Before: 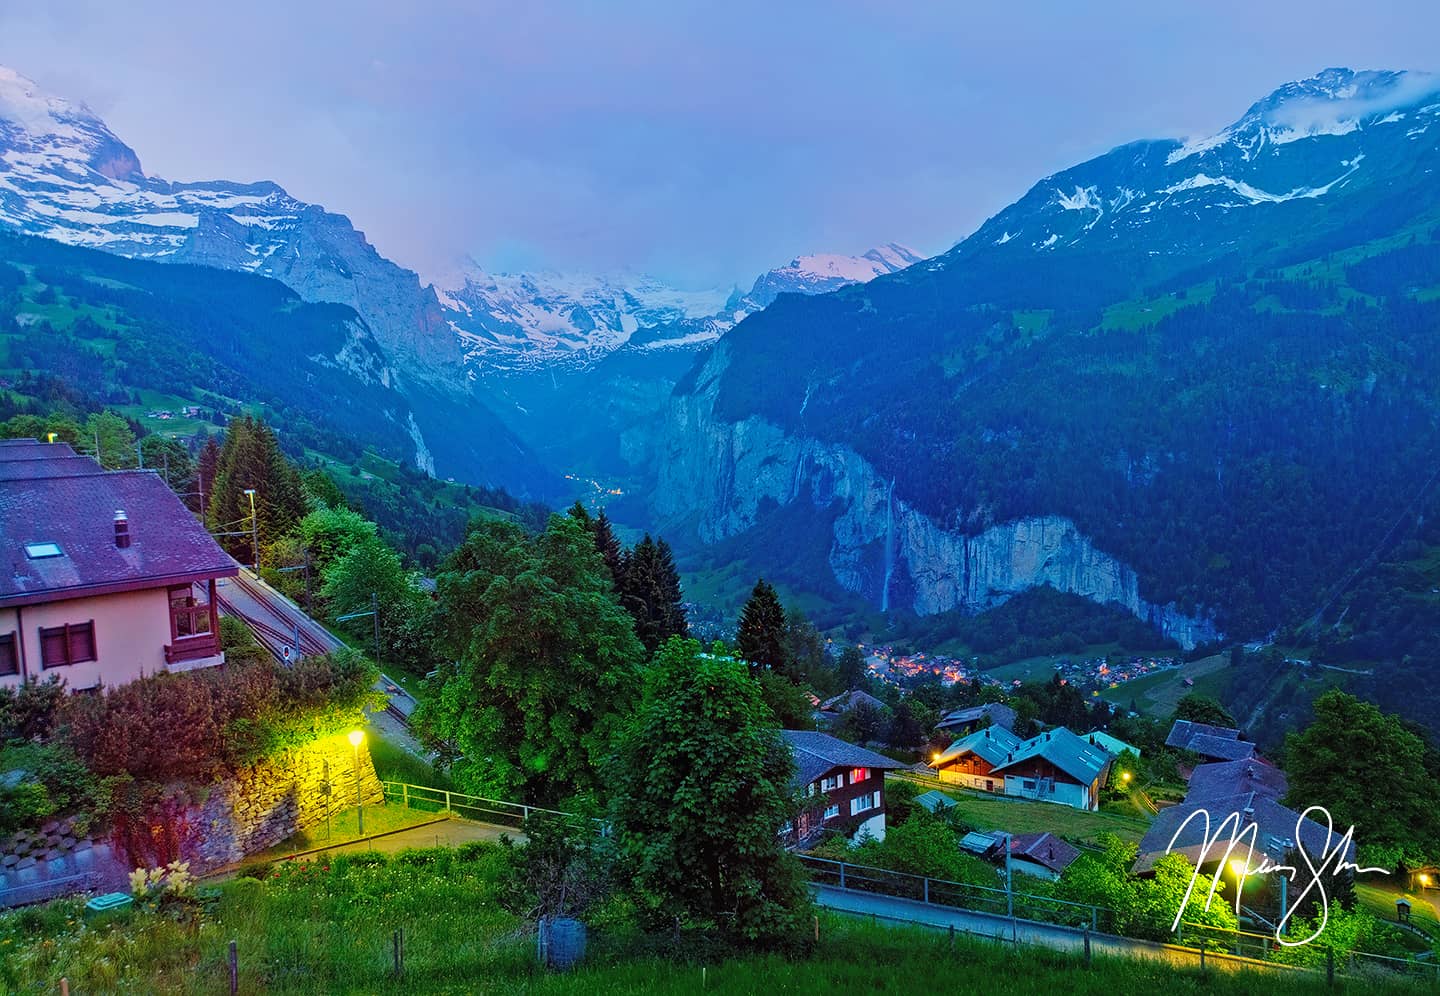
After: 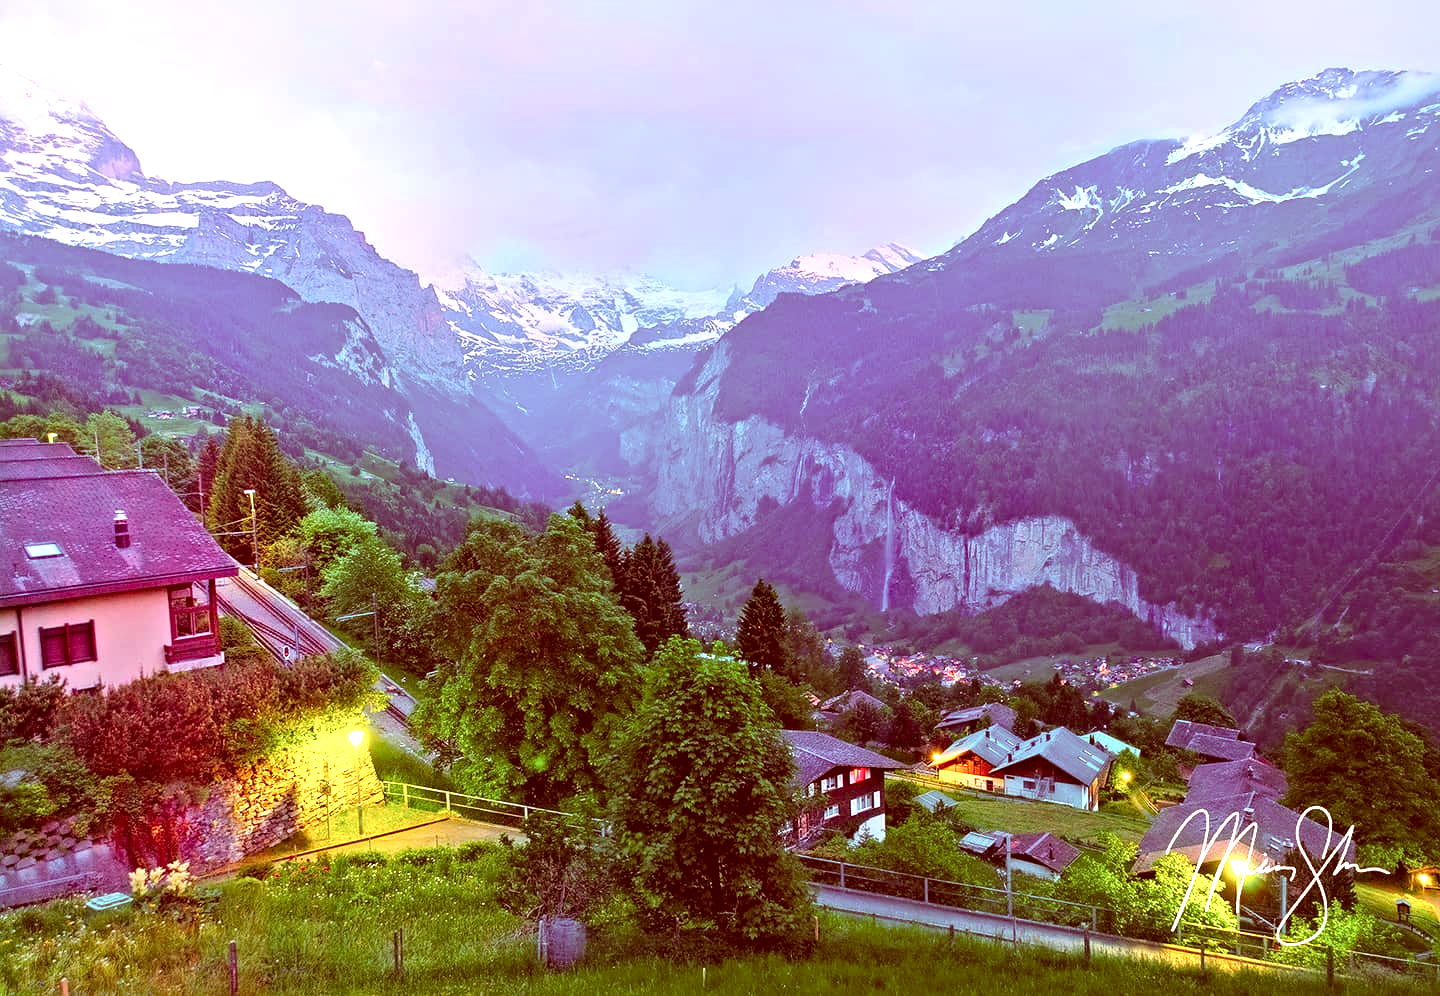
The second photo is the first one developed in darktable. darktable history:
color correction: highlights a* 9.03, highlights b* 8.71, shadows a* 40, shadows b* 40, saturation 0.8
exposure: exposure 1.15 EV, compensate highlight preservation false
